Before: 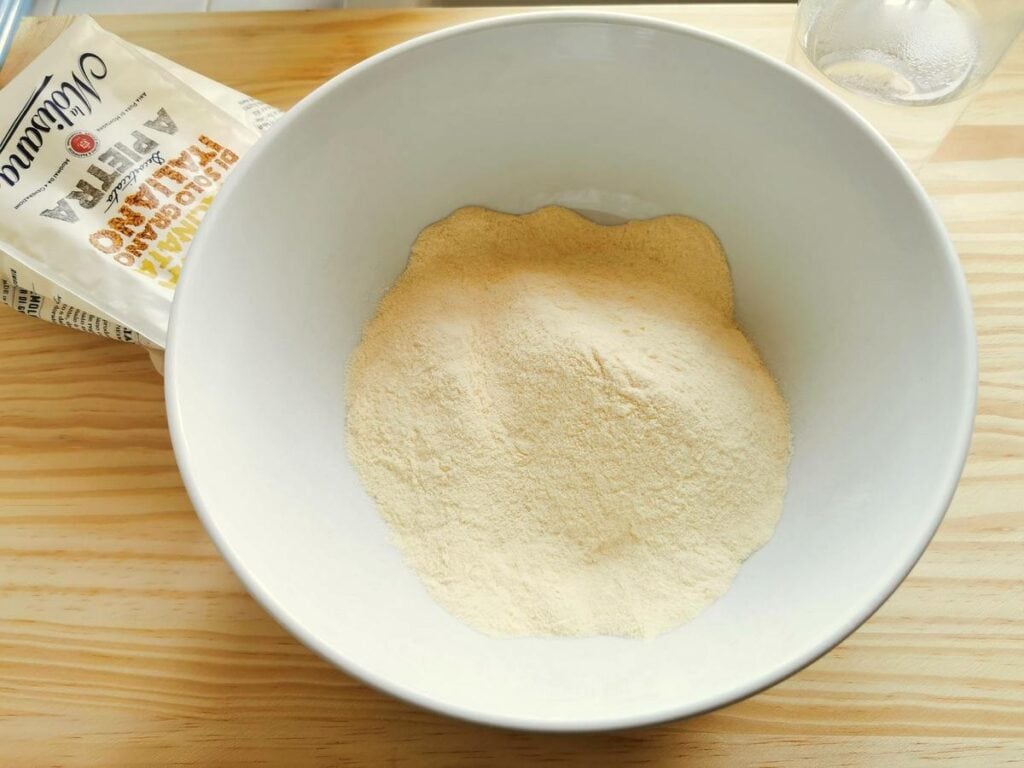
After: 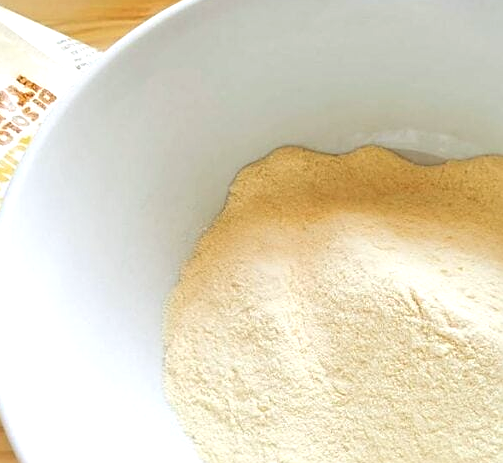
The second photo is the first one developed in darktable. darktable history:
crop: left 17.837%, top 7.852%, right 33.02%, bottom 31.766%
exposure: black level correction 0, exposure 0.499 EV, compensate exposure bias true, compensate highlight preservation false
sharpen: on, module defaults
color calibration: illuminant as shot in camera, x 0.358, y 0.373, temperature 4628.91 K, saturation algorithm version 1 (2020)
